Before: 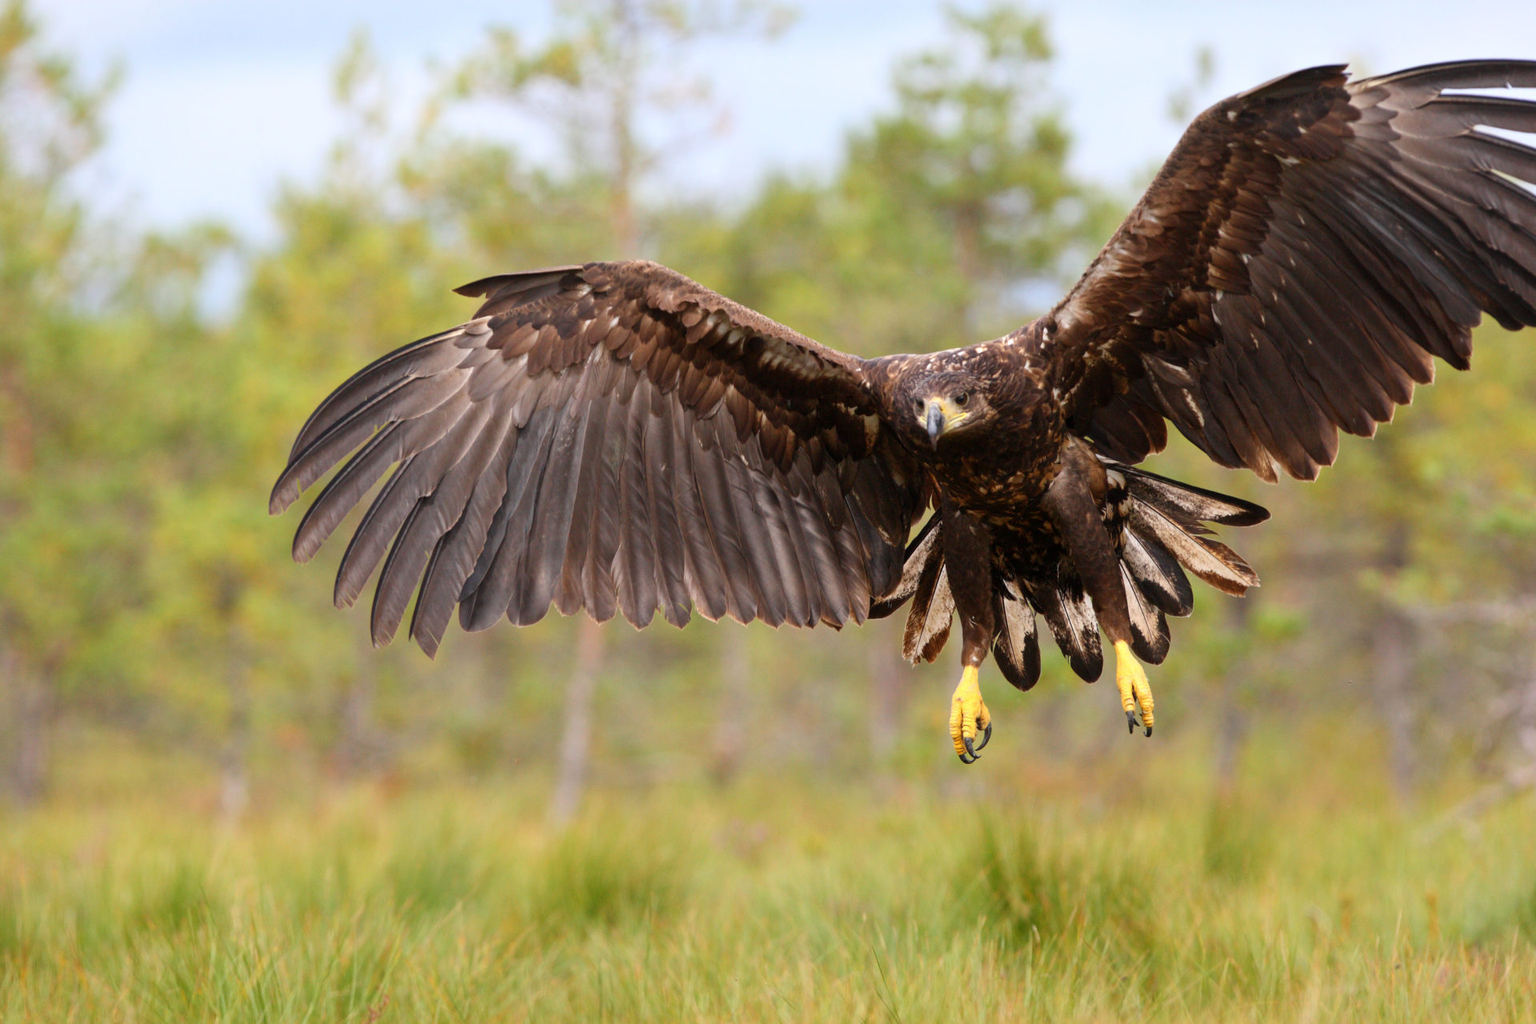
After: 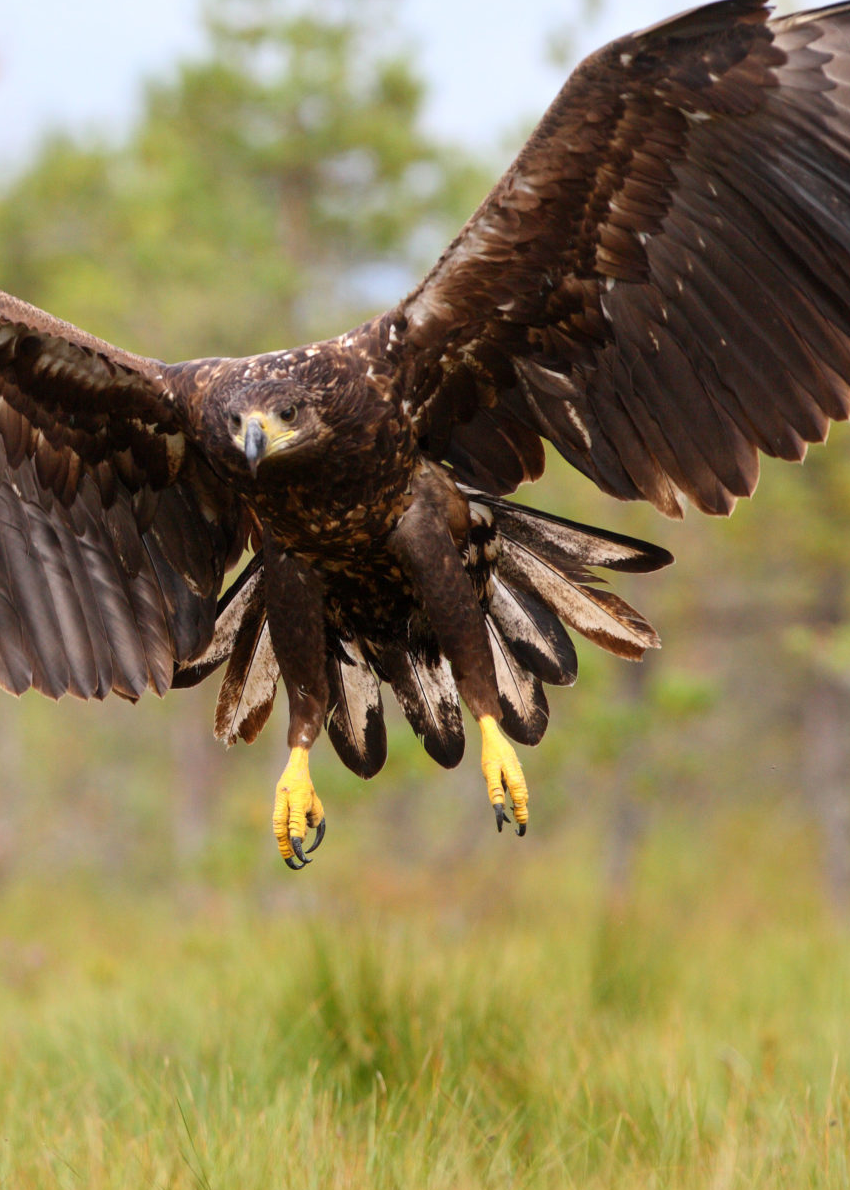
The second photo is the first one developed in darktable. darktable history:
rgb levels: preserve colors max RGB
crop: left 47.628%, top 6.643%, right 7.874%
